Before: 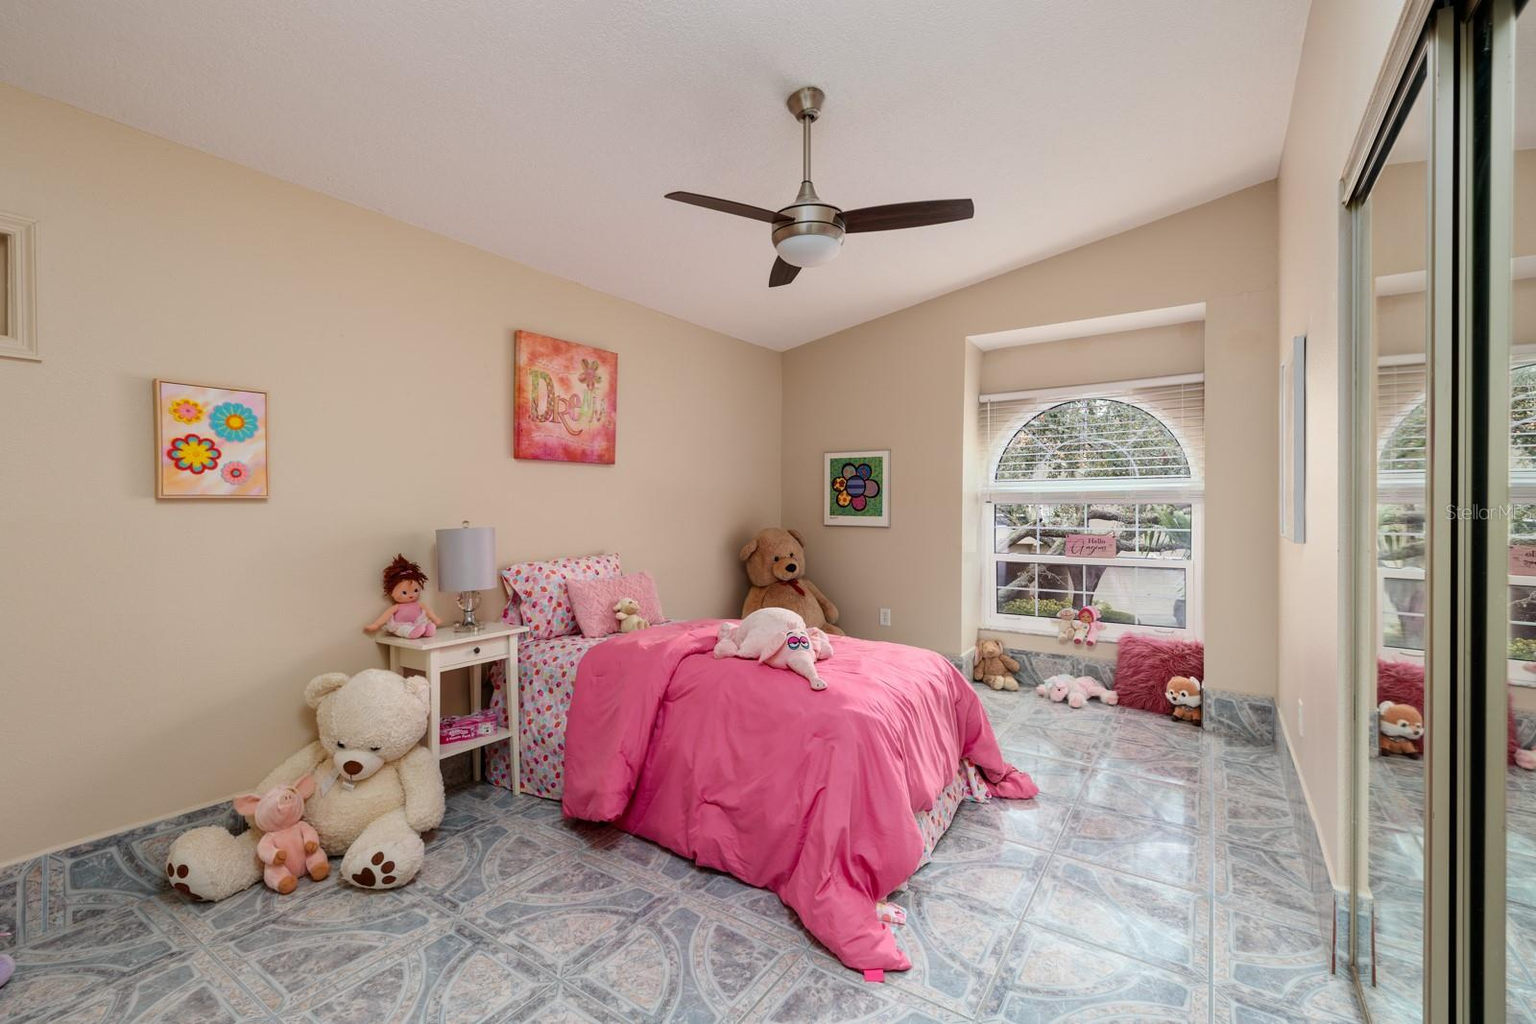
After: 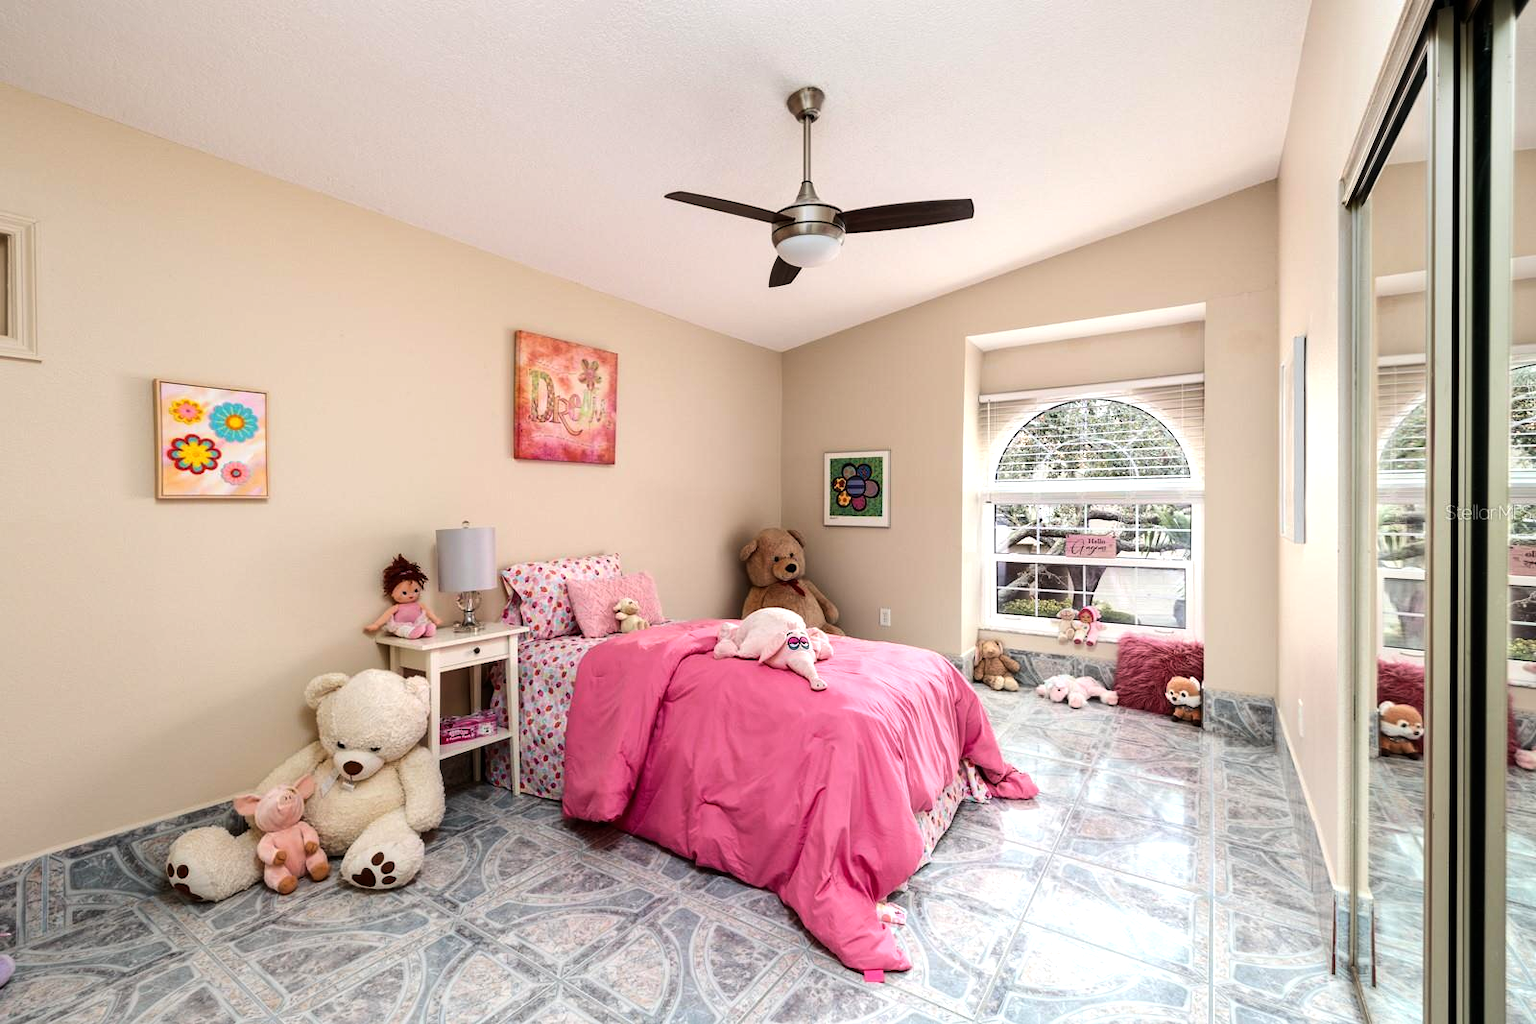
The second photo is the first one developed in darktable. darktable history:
tone equalizer: -8 EV -0.734 EV, -7 EV -0.737 EV, -6 EV -0.616 EV, -5 EV -0.408 EV, -3 EV 0.401 EV, -2 EV 0.6 EV, -1 EV 0.691 EV, +0 EV 0.72 EV, edges refinement/feathering 500, mask exposure compensation -1.57 EV, preserve details no
